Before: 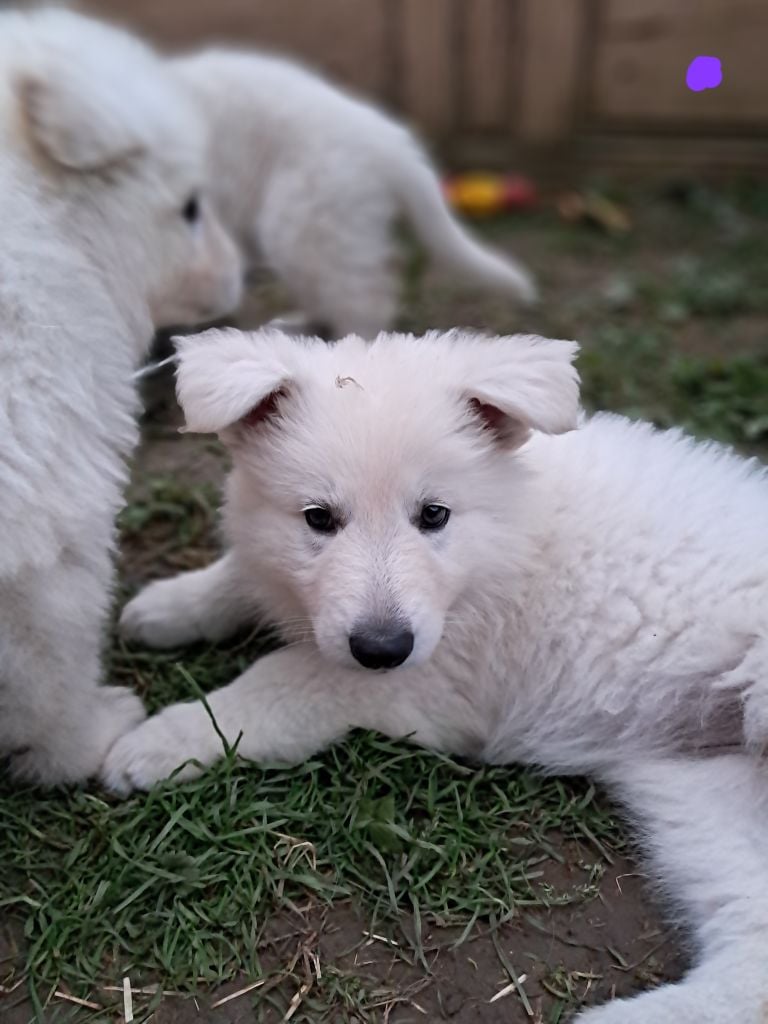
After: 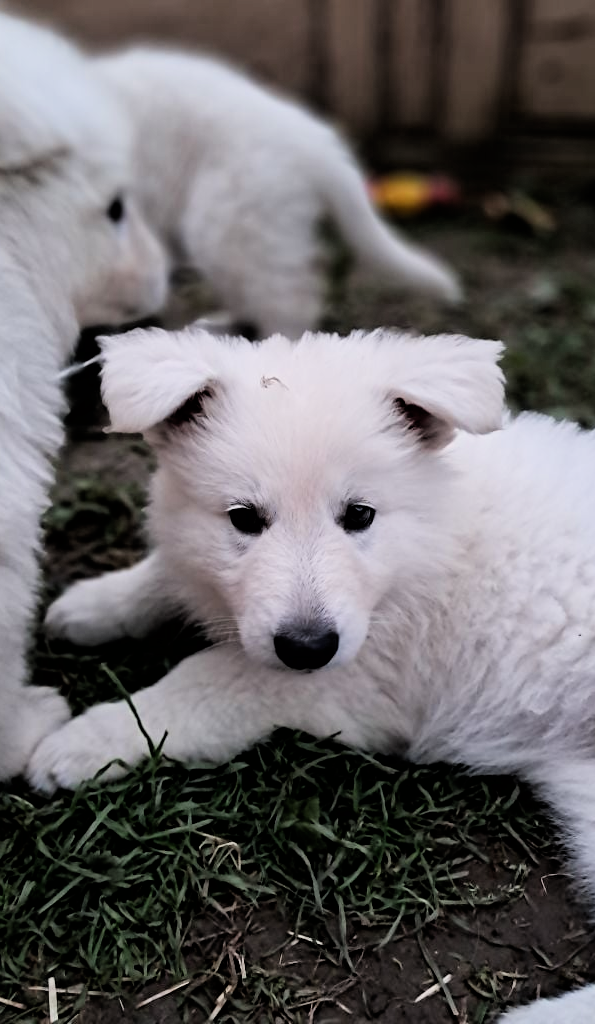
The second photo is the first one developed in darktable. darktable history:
filmic rgb: black relative exposure -4.04 EV, white relative exposure 2.99 EV, hardness 3, contrast 1.41
crop: left 9.846%, right 12.639%
